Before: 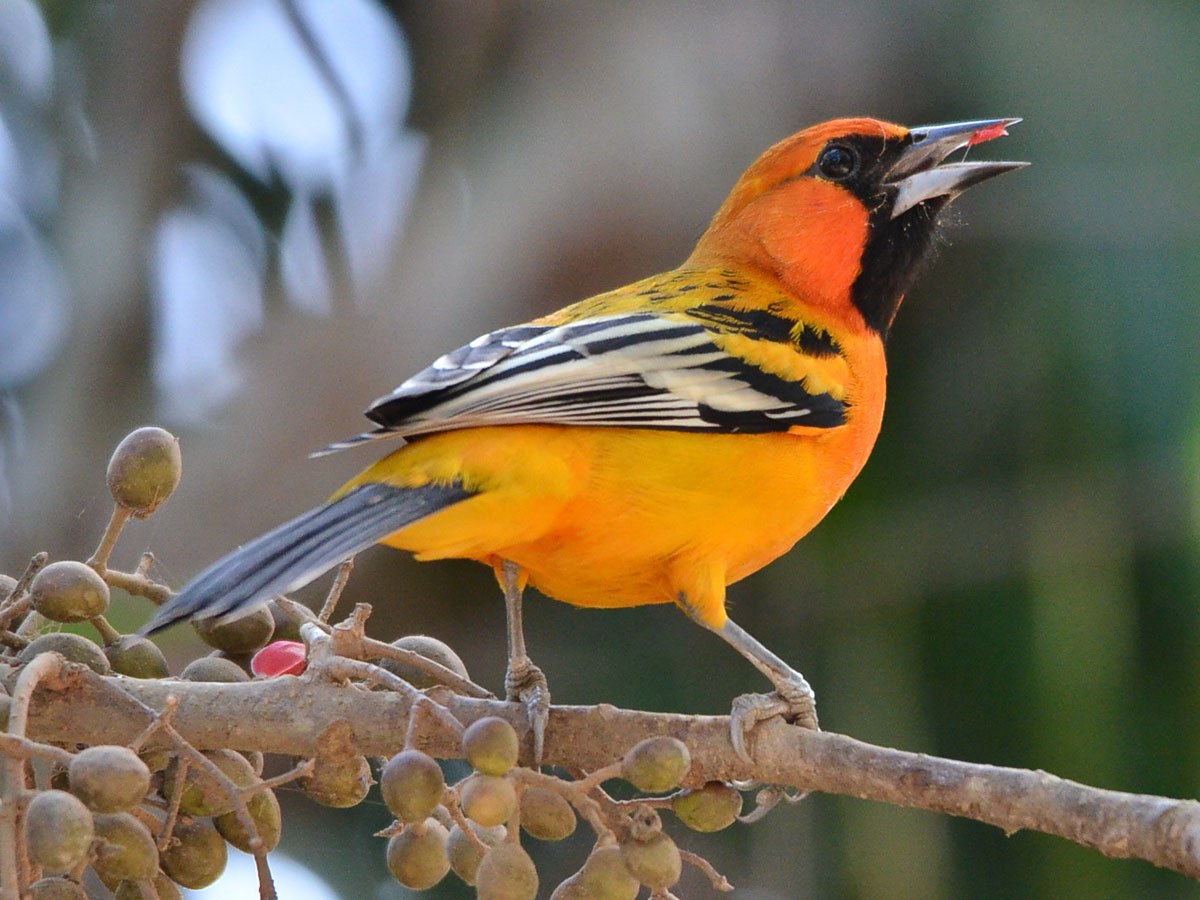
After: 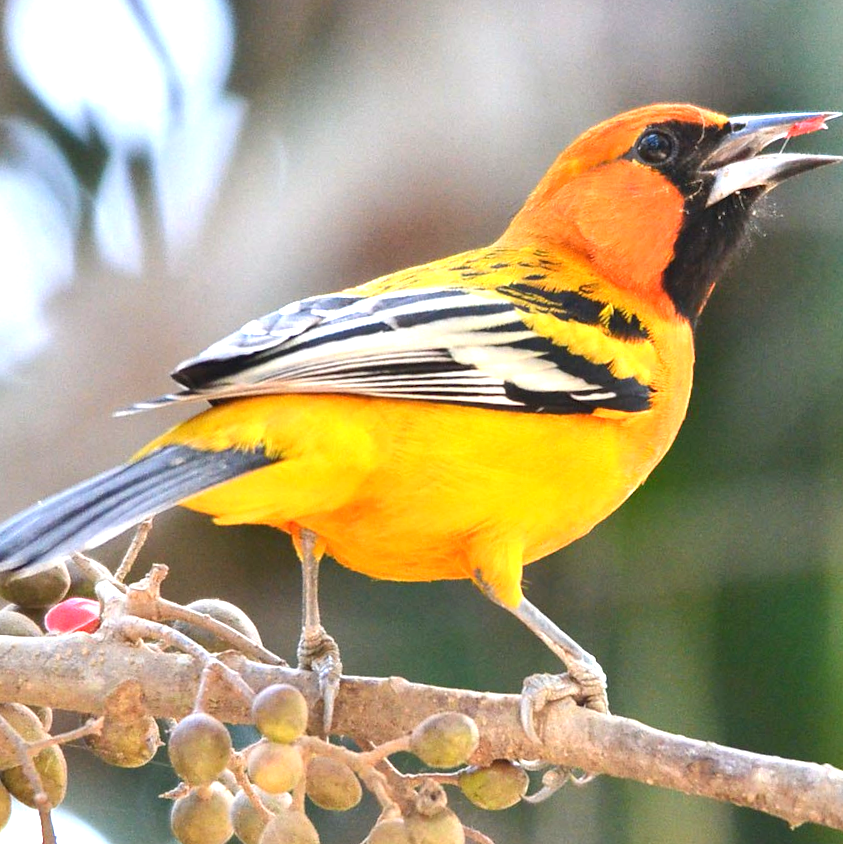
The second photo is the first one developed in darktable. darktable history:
exposure: black level correction 0, exposure 1.285 EV, compensate highlight preservation false
crop and rotate: angle -2.85°, left 14.186%, top 0.018%, right 10.945%, bottom 0.041%
